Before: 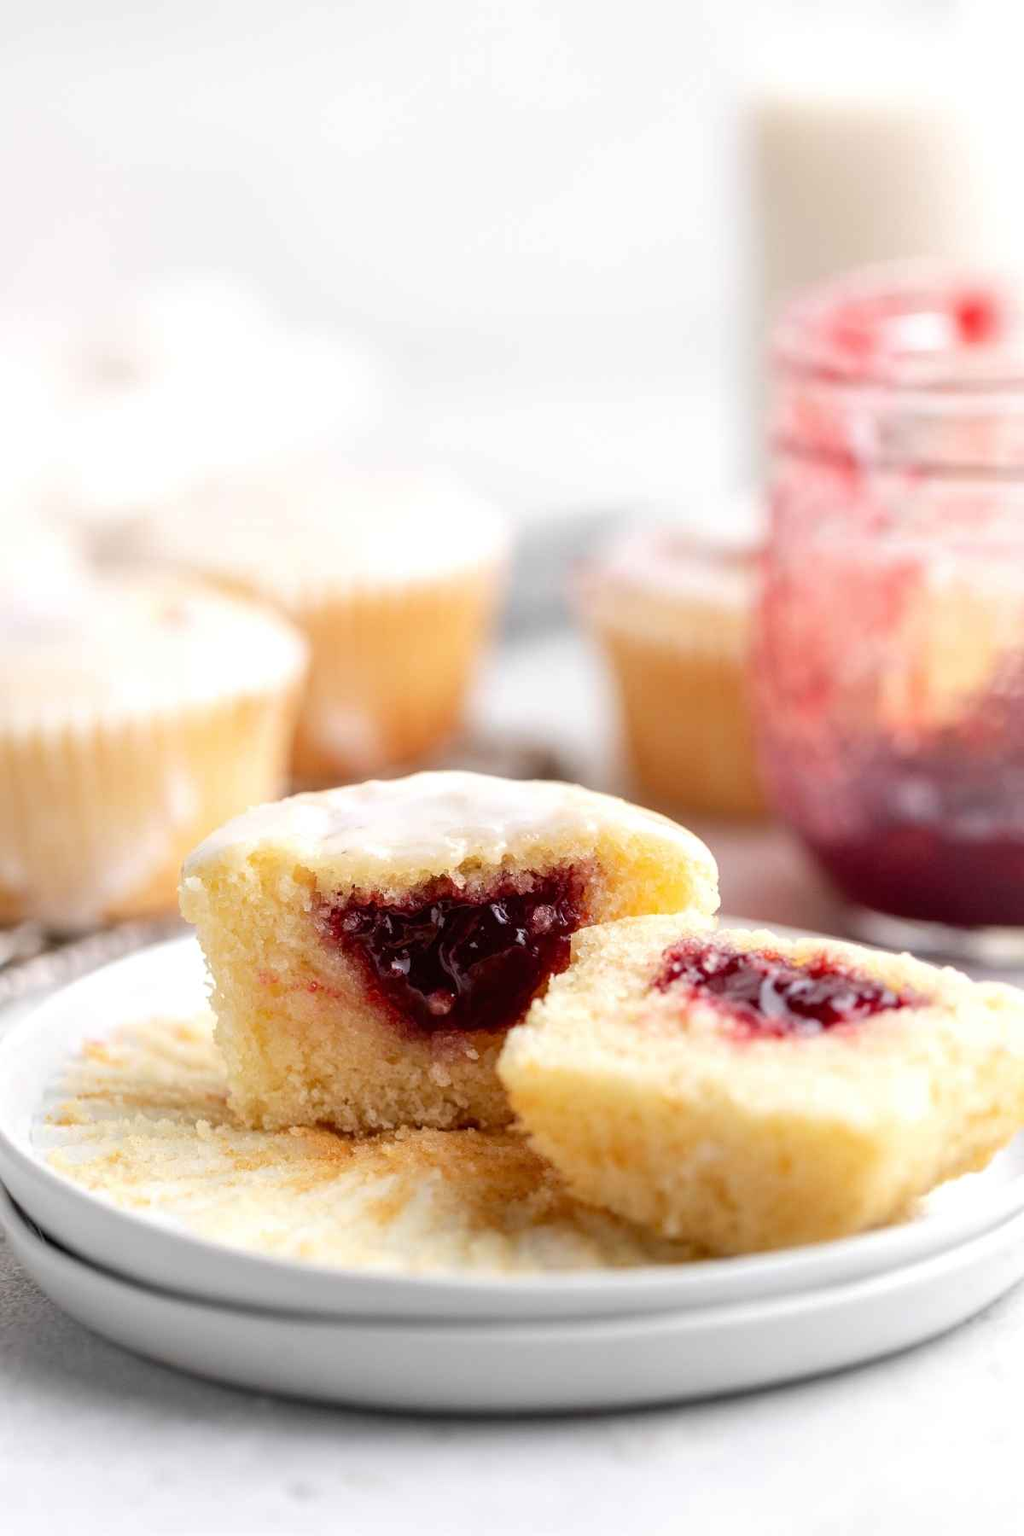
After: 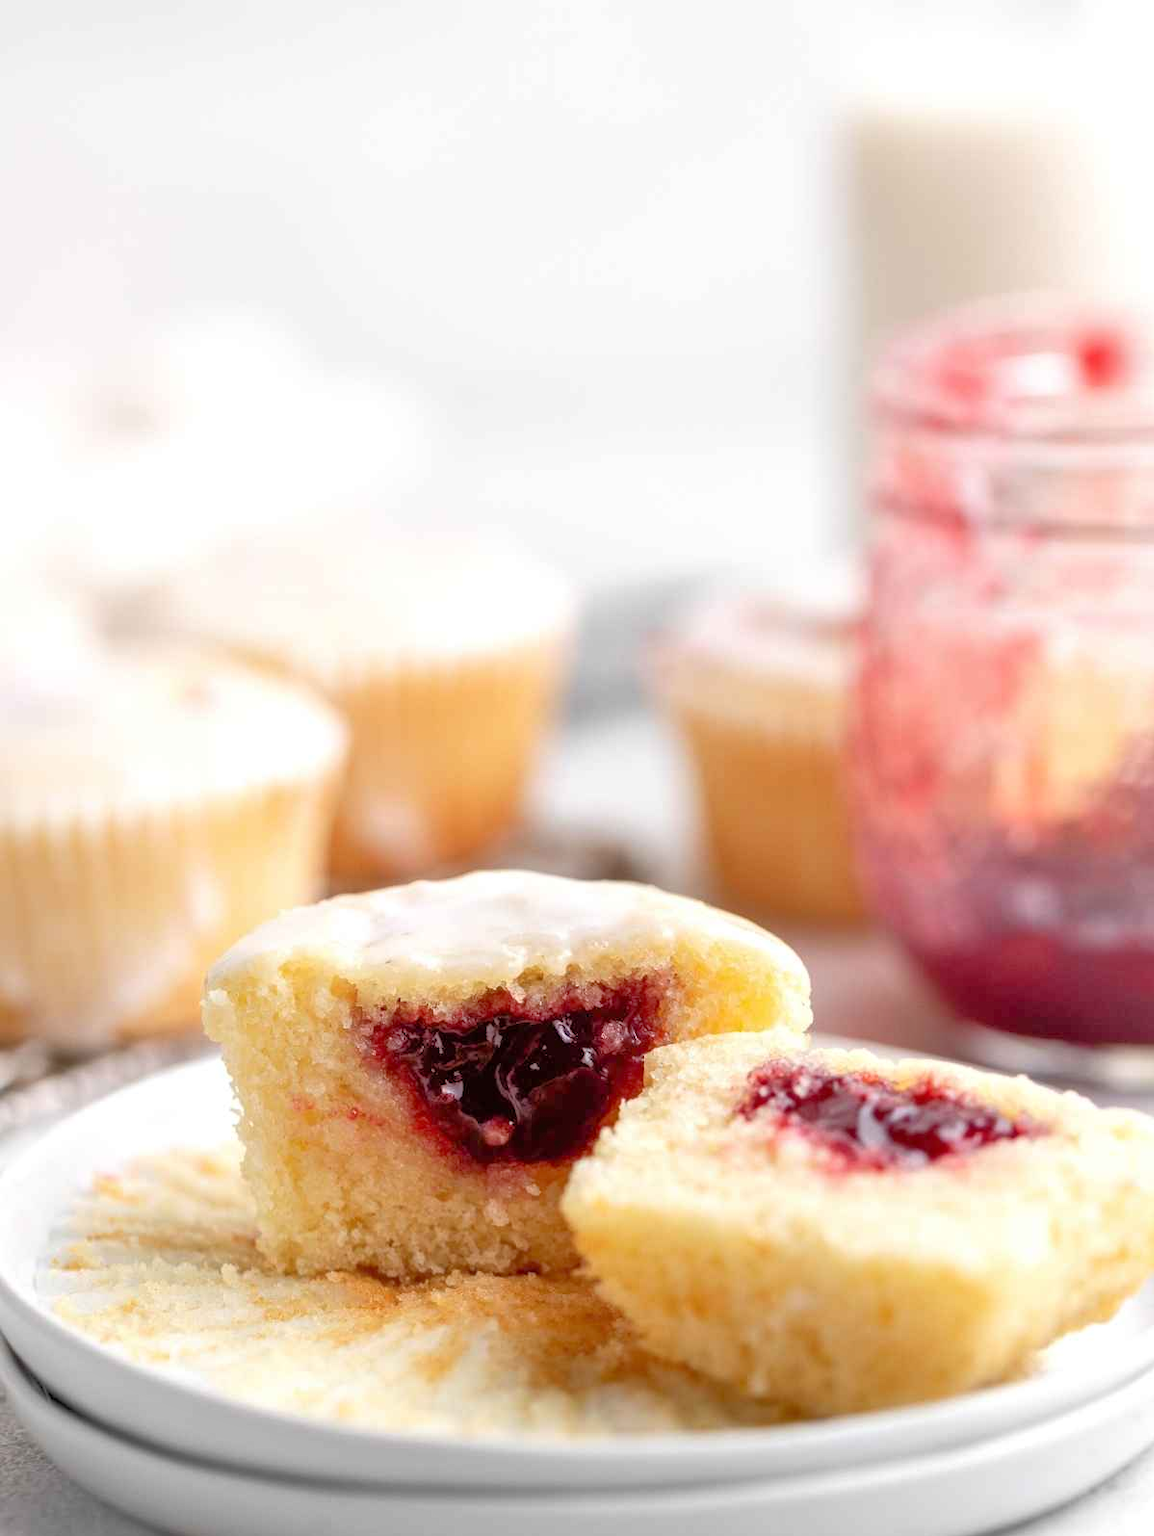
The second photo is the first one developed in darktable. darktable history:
crop and rotate: top 0%, bottom 11.384%
tone equalizer: -7 EV 0.16 EV, -6 EV 0.574 EV, -5 EV 1.12 EV, -4 EV 1.34 EV, -3 EV 1.13 EV, -2 EV 0.6 EV, -1 EV 0.149 EV
